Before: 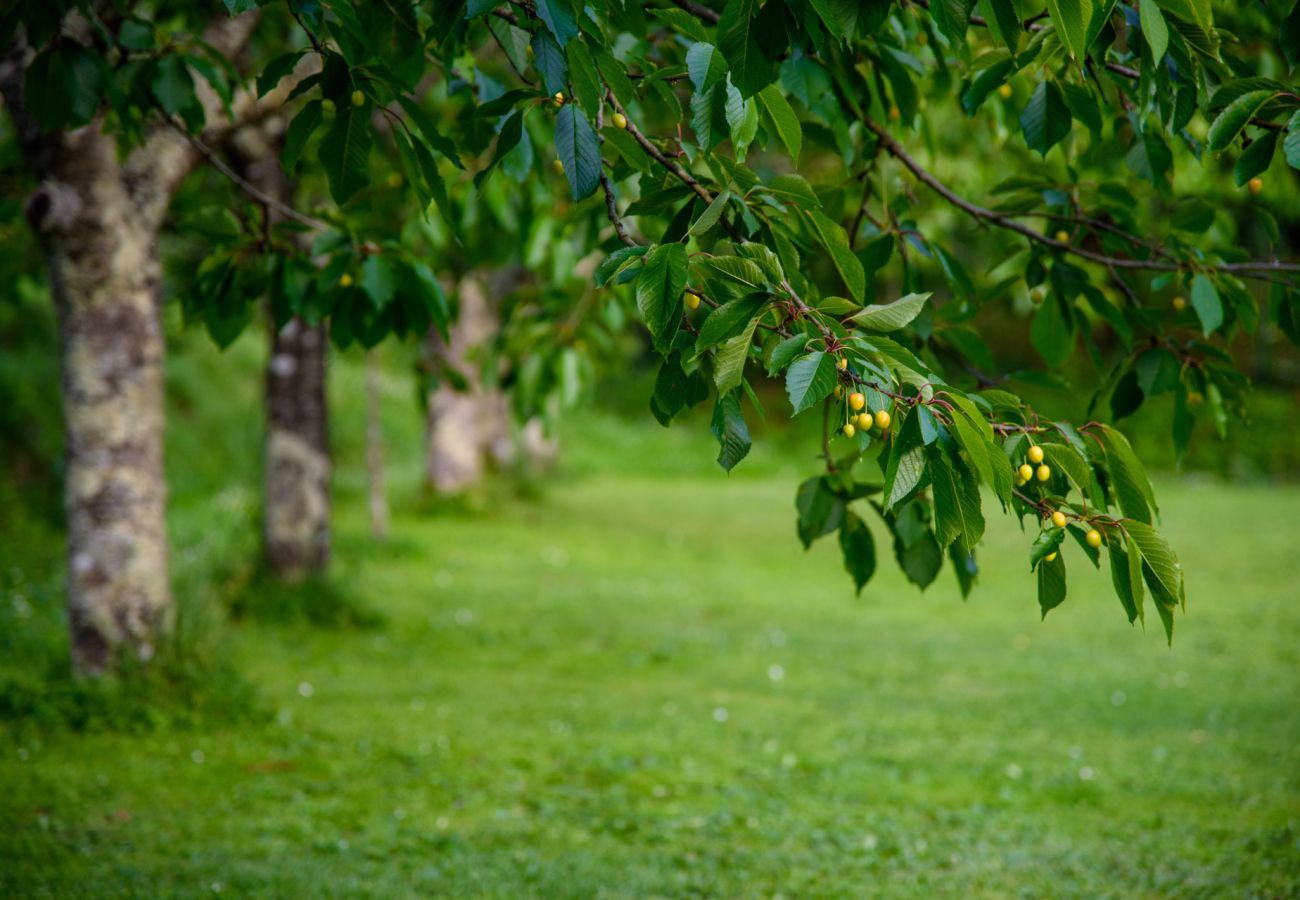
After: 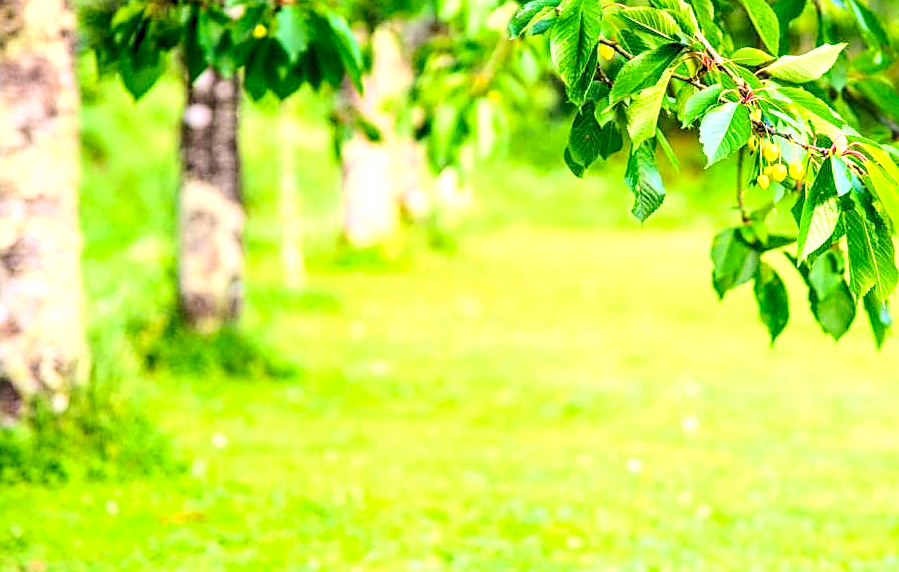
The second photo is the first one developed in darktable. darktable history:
crop: left 6.663%, top 27.728%, right 24.128%, bottom 8.615%
levels: levels [0.036, 0.364, 0.827]
tone equalizer: -7 EV 0.158 EV, -6 EV 0.563 EV, -5 EV 1.16 EV, -4 EV 1.3 EV, -3 EV 1.16 EV, -2 EV 0.6 EV, -1 EV 0.148 EV, edges refinement/feathering 500, mask exposure compensation -1.57 EV, preserve details no
exposure: exposure 0.57 EV, compensate highlight preservation false
sharpen: on, module defaults
color correction: highlights a* 5.9, highlights b* 4.78
local contrast: on, module defaults
